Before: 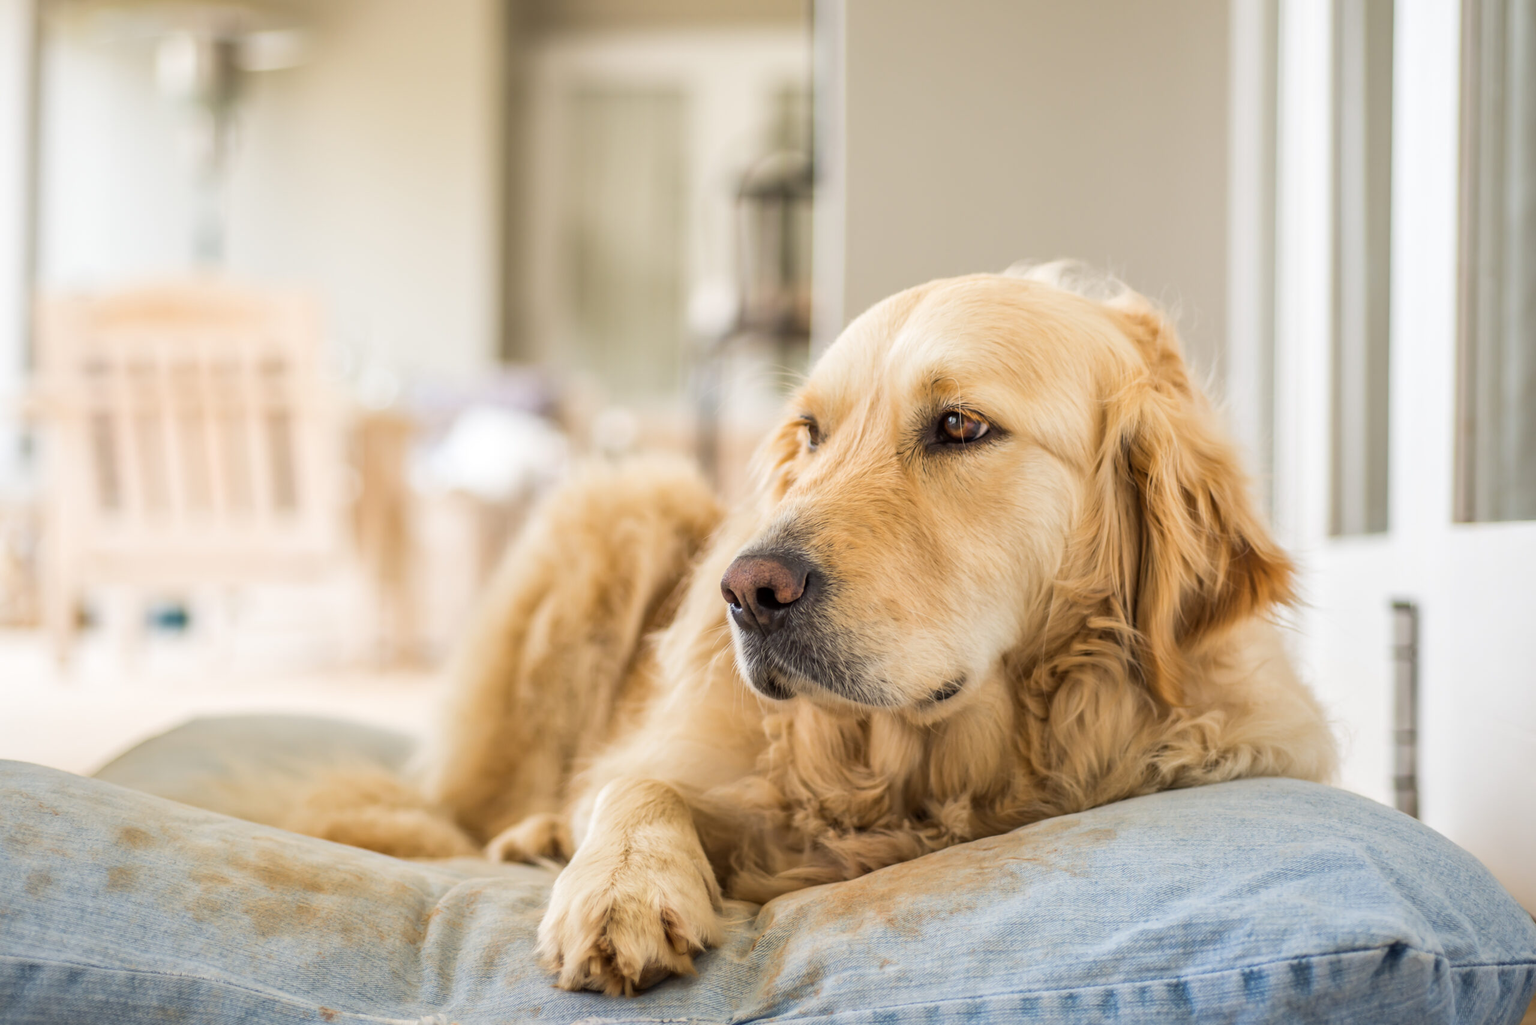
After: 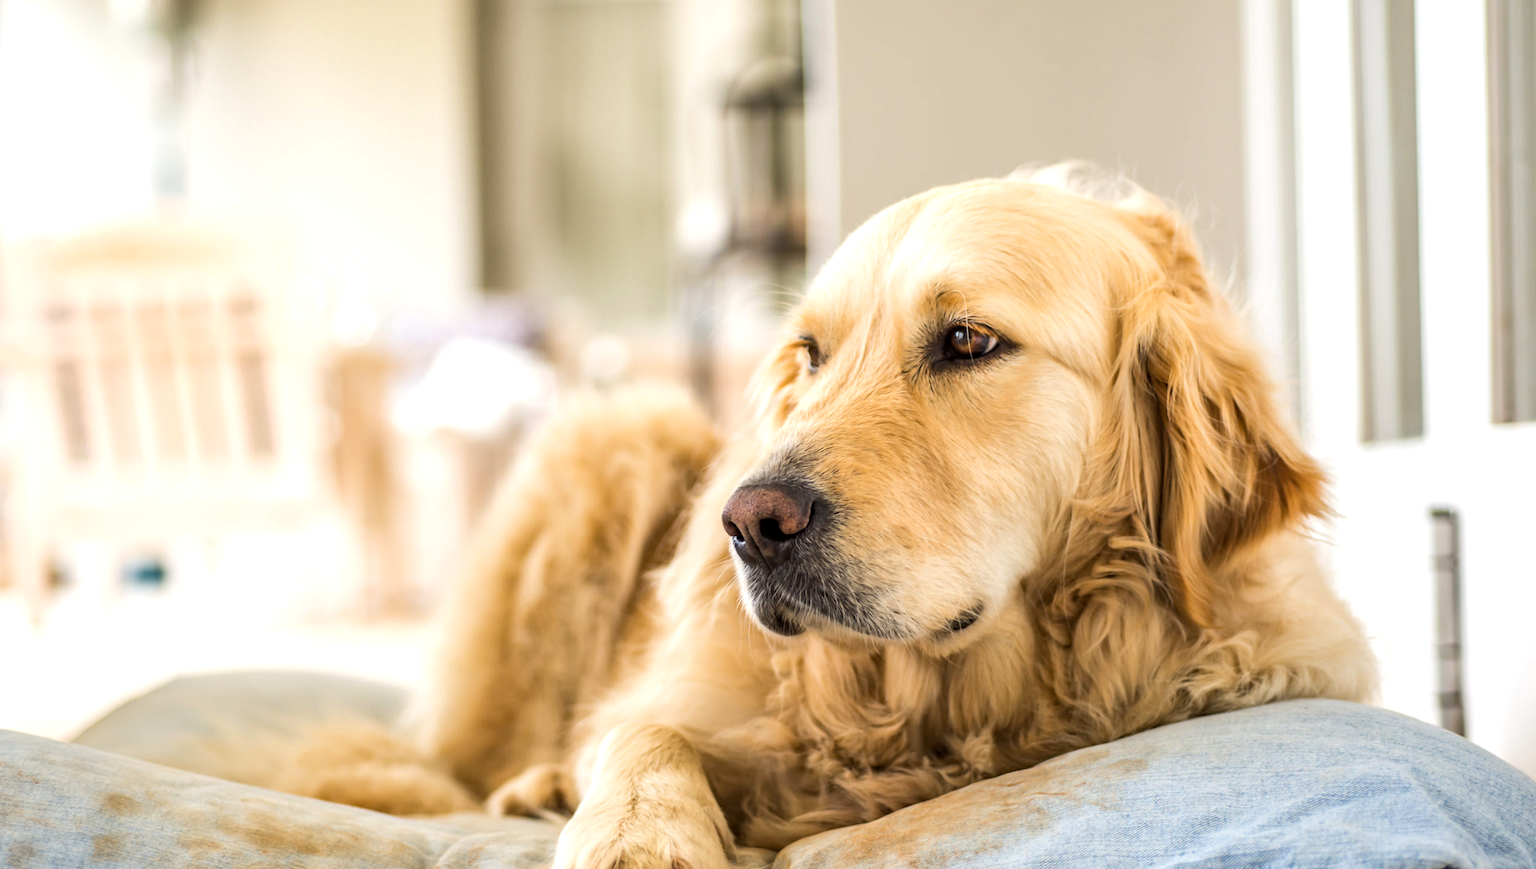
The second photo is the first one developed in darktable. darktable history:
haze removal: compatibility mode true, adaptive false
crop: top 7.625%, bottom 8.027%
rotate and perspective: rotation -2.12°, lens shift (vertical) 0.009, lens shift (horizontal) -0.008, automatic cropping original format, crop left 0.036, crop right 0.964, crop top 0.05, crop bottom 0.959
tone equalizer: -8 EV -0.417 EV, -7 EV -0.389 EV, -6 EV -0.333 EV, -5 EV -0.222 EV, -3 EV 0.222 EV, -2 EV 0.333 EV, -1 EV 0.389 EV, +0 EV 0.417 EV, edges refinement/feathering 500, mask exposure compensation -1.57 EV, preserve details no
